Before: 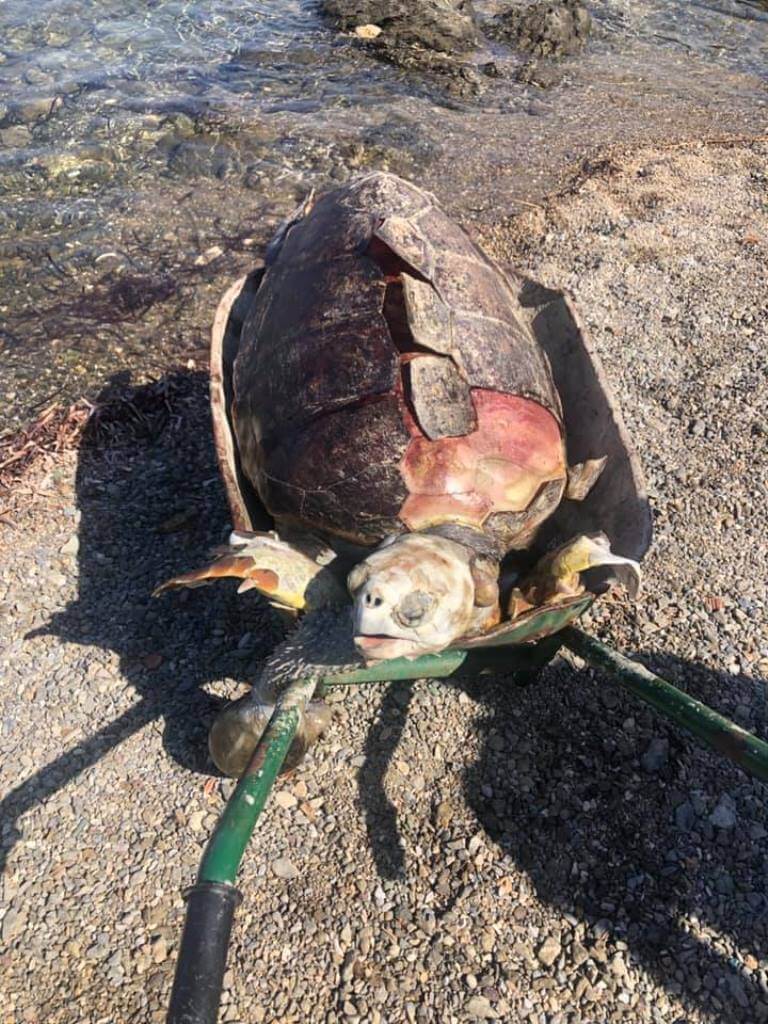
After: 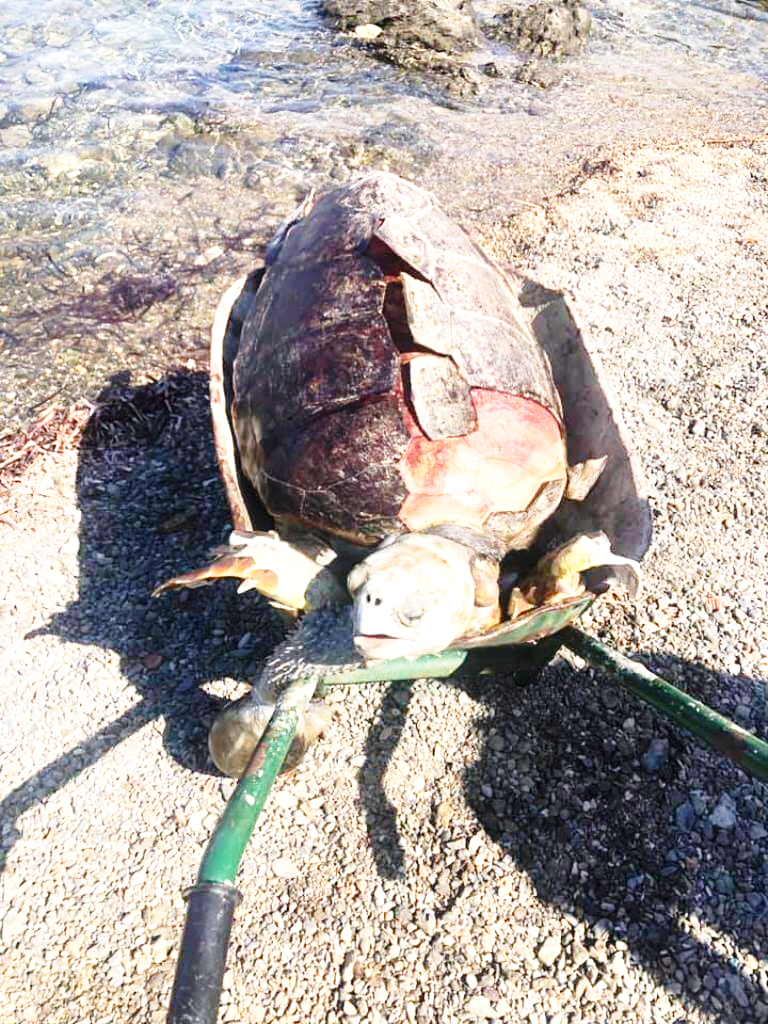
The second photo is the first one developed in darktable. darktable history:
base curve: curves: ch0 [(0, 0) (0.028, 0.03) (0.121, 0.232) (0.46, 0.748) (0.859, 0.968) (1, 1)], preserve colors none
exposure: exposure 0.726 EV, compensate highlight preservation false
